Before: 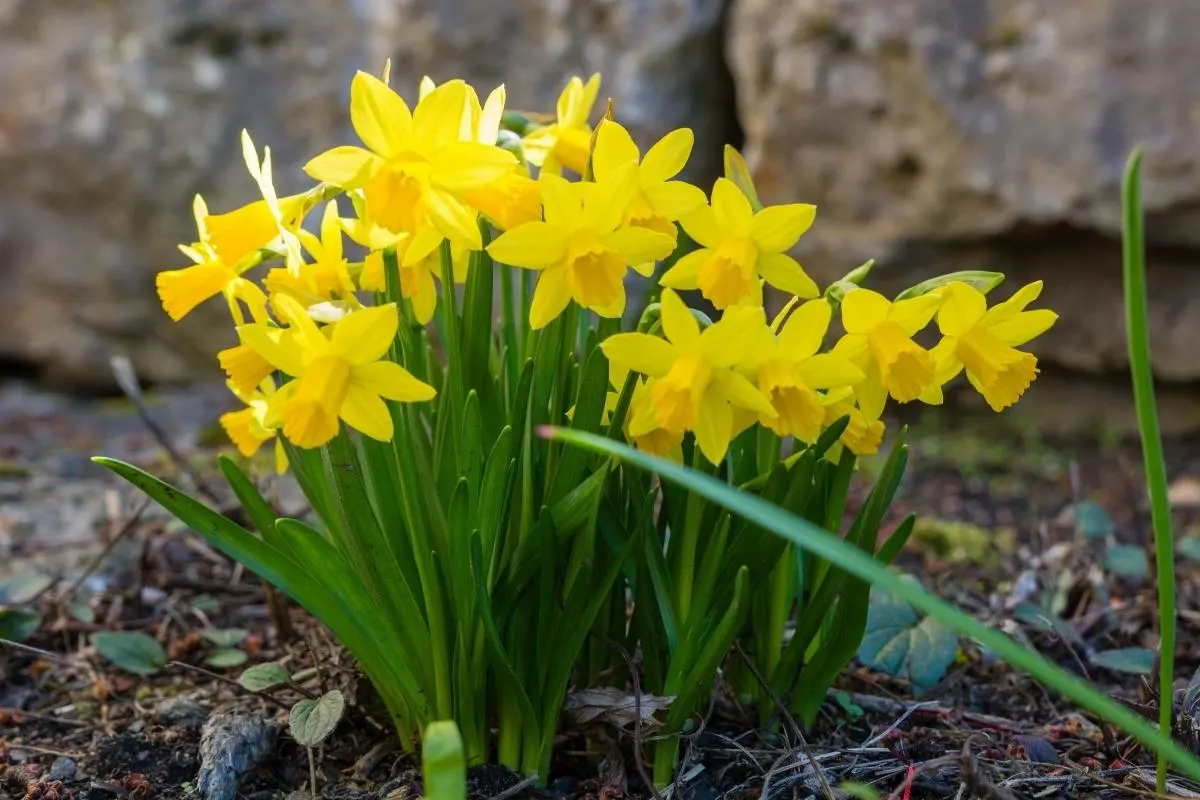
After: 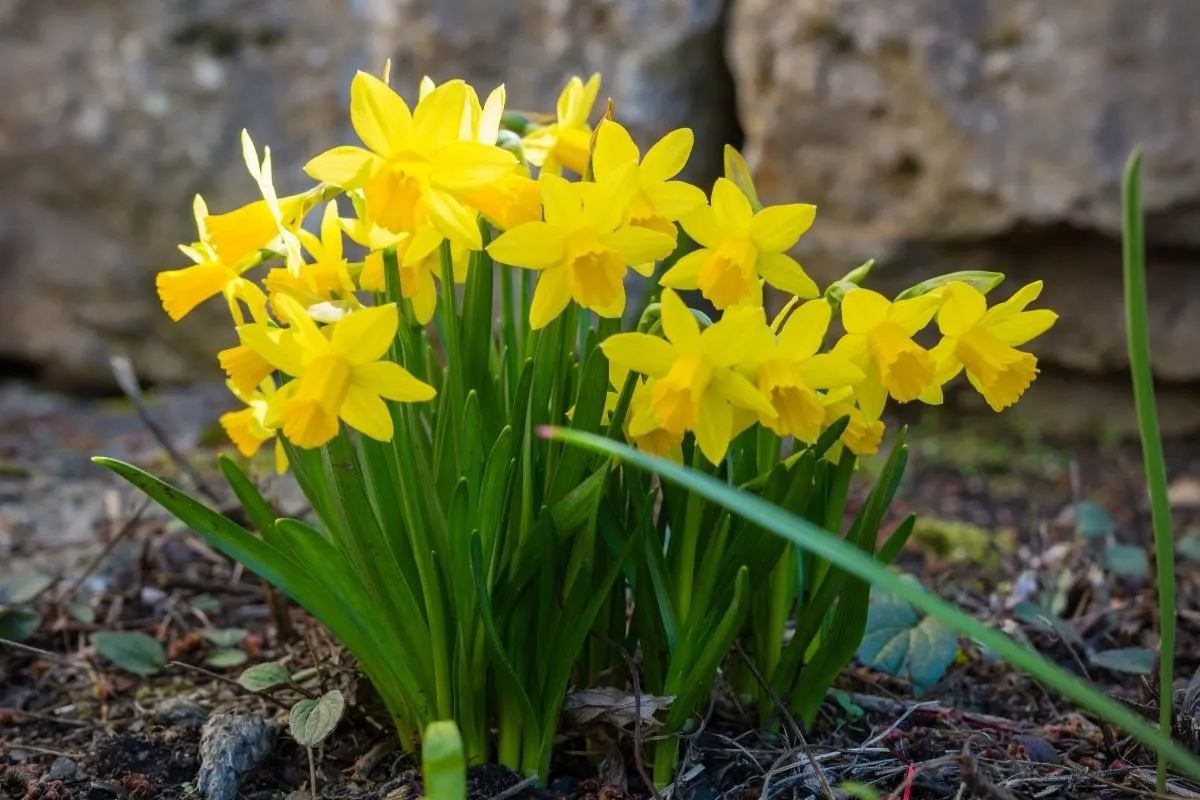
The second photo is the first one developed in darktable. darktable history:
vignetting: on, module defaults
base curve: exposure shift 0, preserve colors none
